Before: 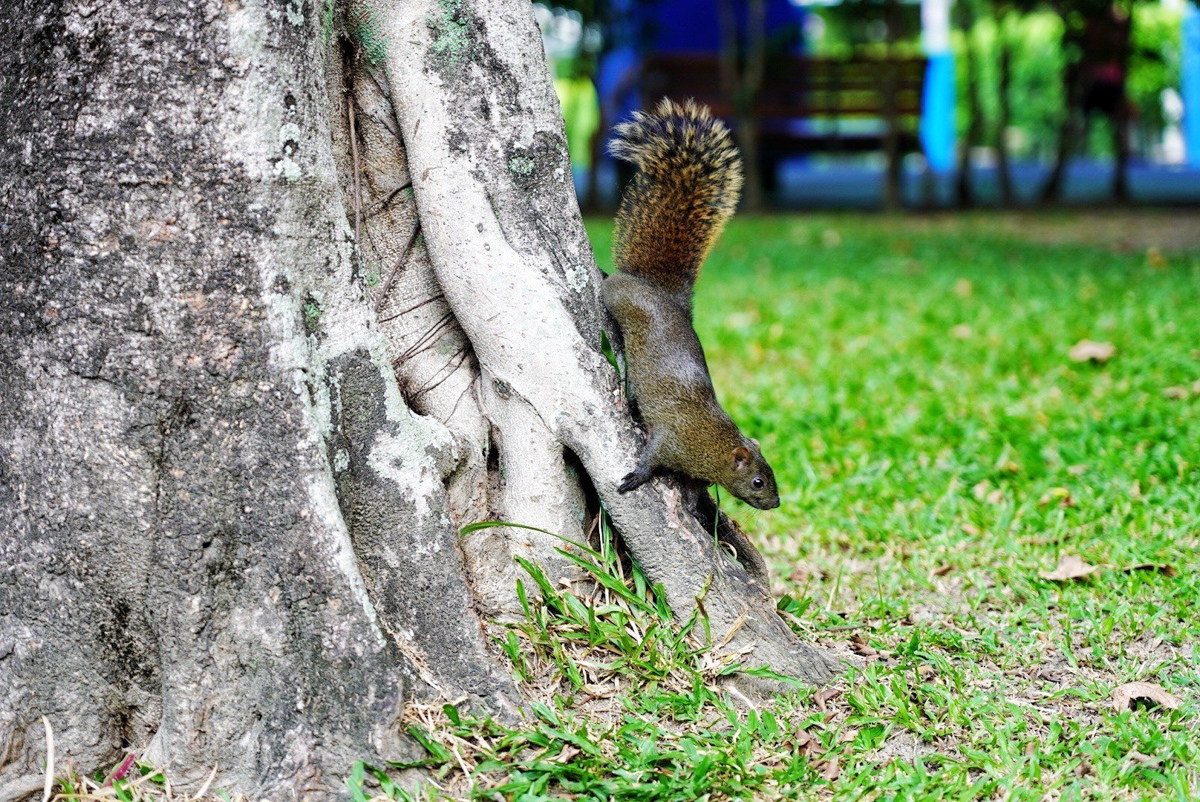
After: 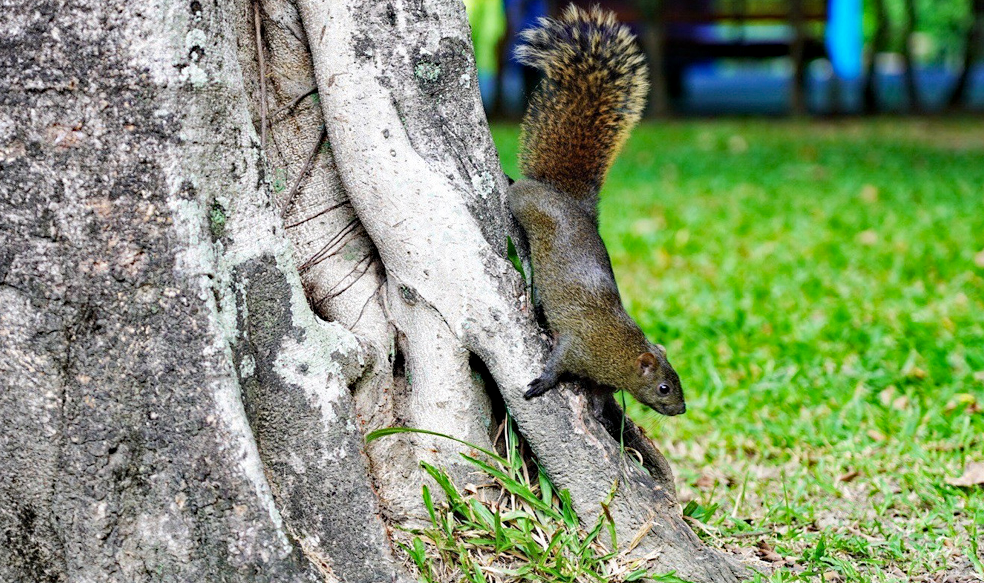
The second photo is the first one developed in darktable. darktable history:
haze removal: strength 0.29, distance 0.25, compatibility mode true, adaptive false
crop: left 7.856%, top 11.836%, right 10.12%, bottom 15.387%
